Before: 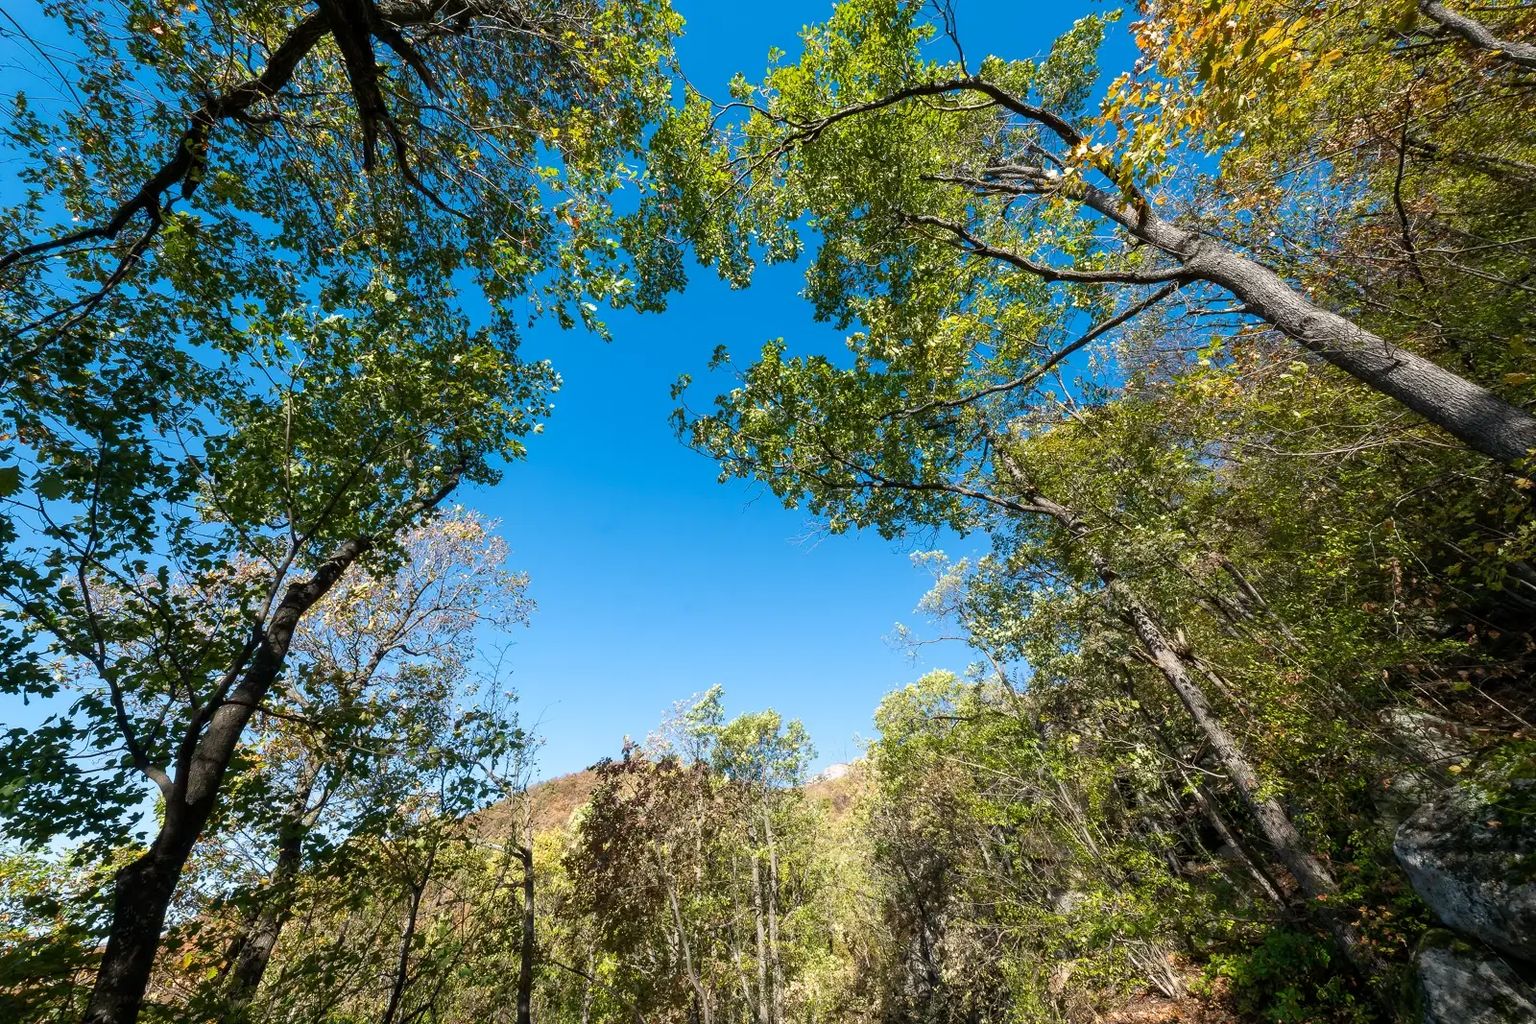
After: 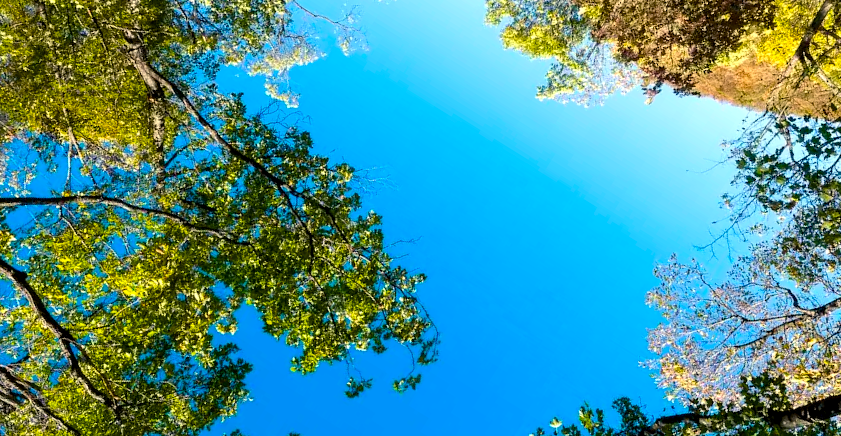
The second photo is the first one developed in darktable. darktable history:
color balance rgb: power › luminance -3.713%, power › hue 143.66°, highlights gain › chroma 3.102%, highlights gain › hue 75.59°, linear chroma grading › global chroma 3.848%, perceptual saturation grading › global saturation 30.174%, perceptual brilliance grading › highlights 9.384%, perceptual brilliance grading › mid-tones 4.769%, global vibrance 20%
crop and rotate: angle 148.12°, left 9.154%, top 15.669%, right 4.522%, bottom 17.171%
exposure: black level correction 0.006, compensate highlight preservation false
